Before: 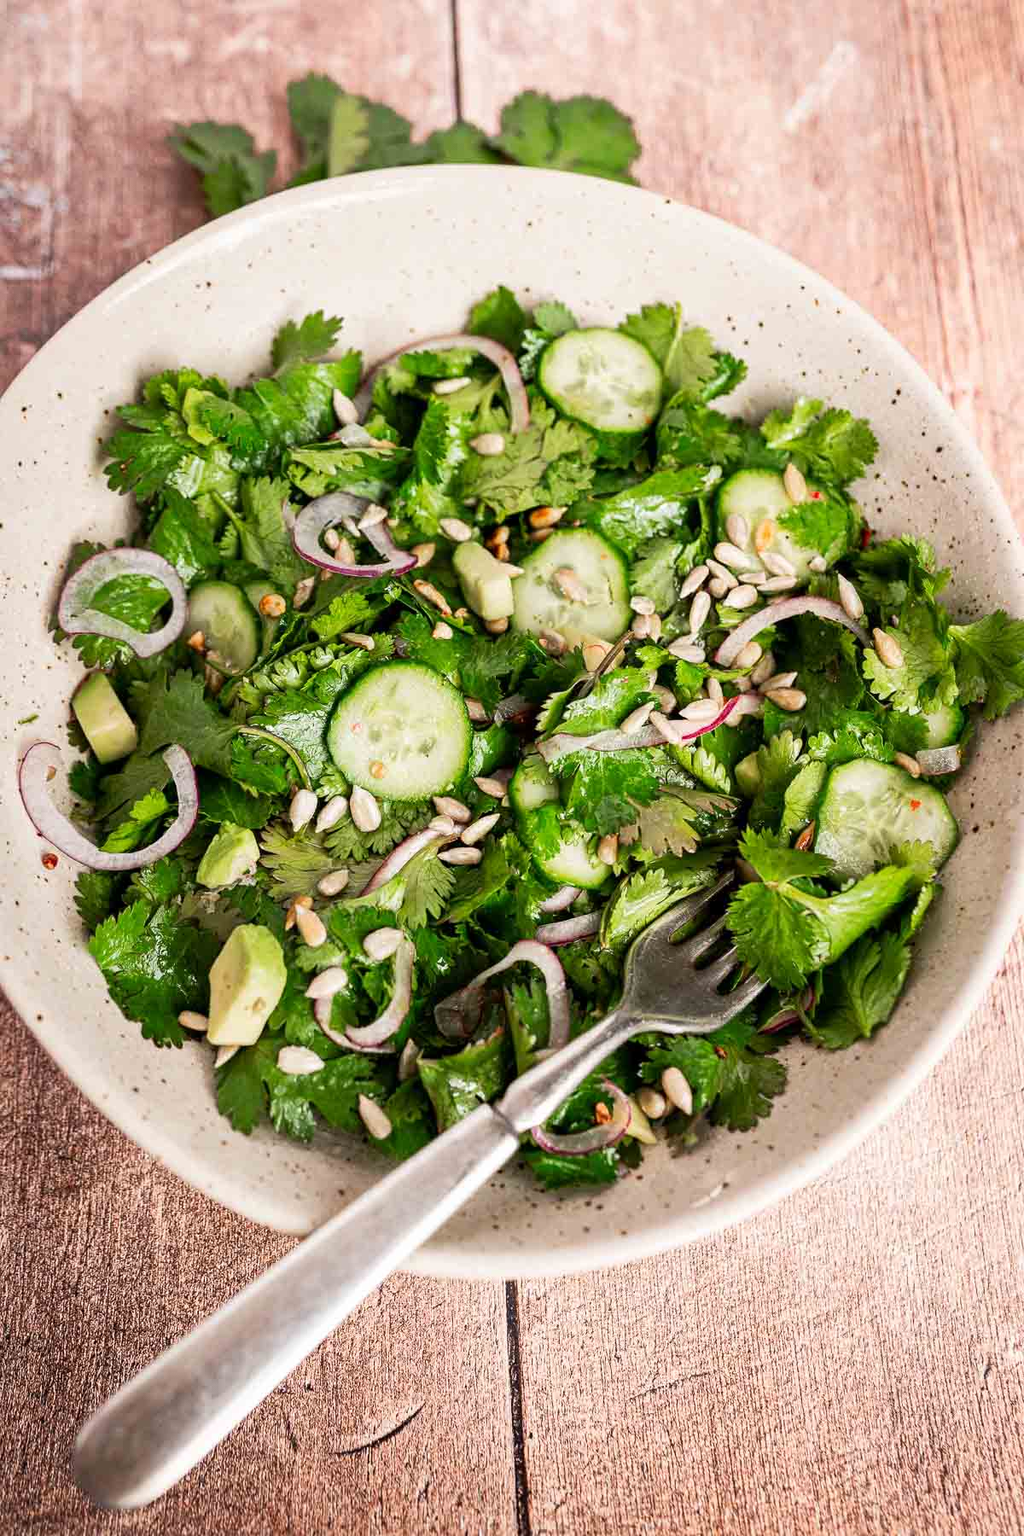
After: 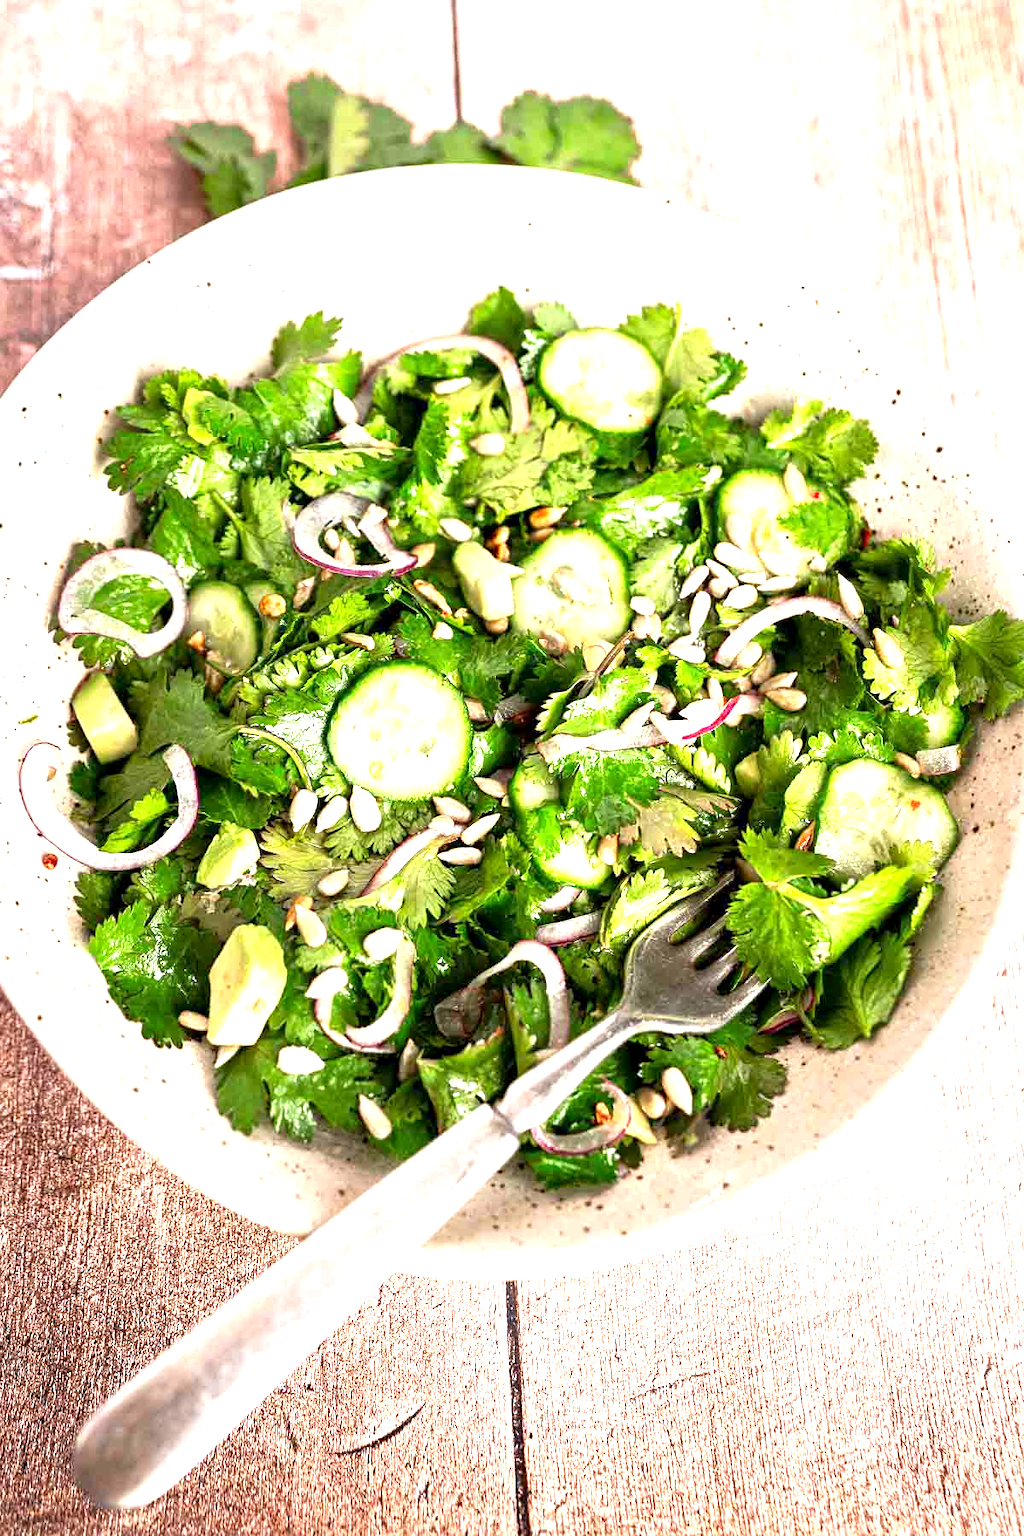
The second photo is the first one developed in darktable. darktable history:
exposure: black level correction 0.001, exposure 1.116 EV, compensate exposure bias true, compensate highlight preservation false
